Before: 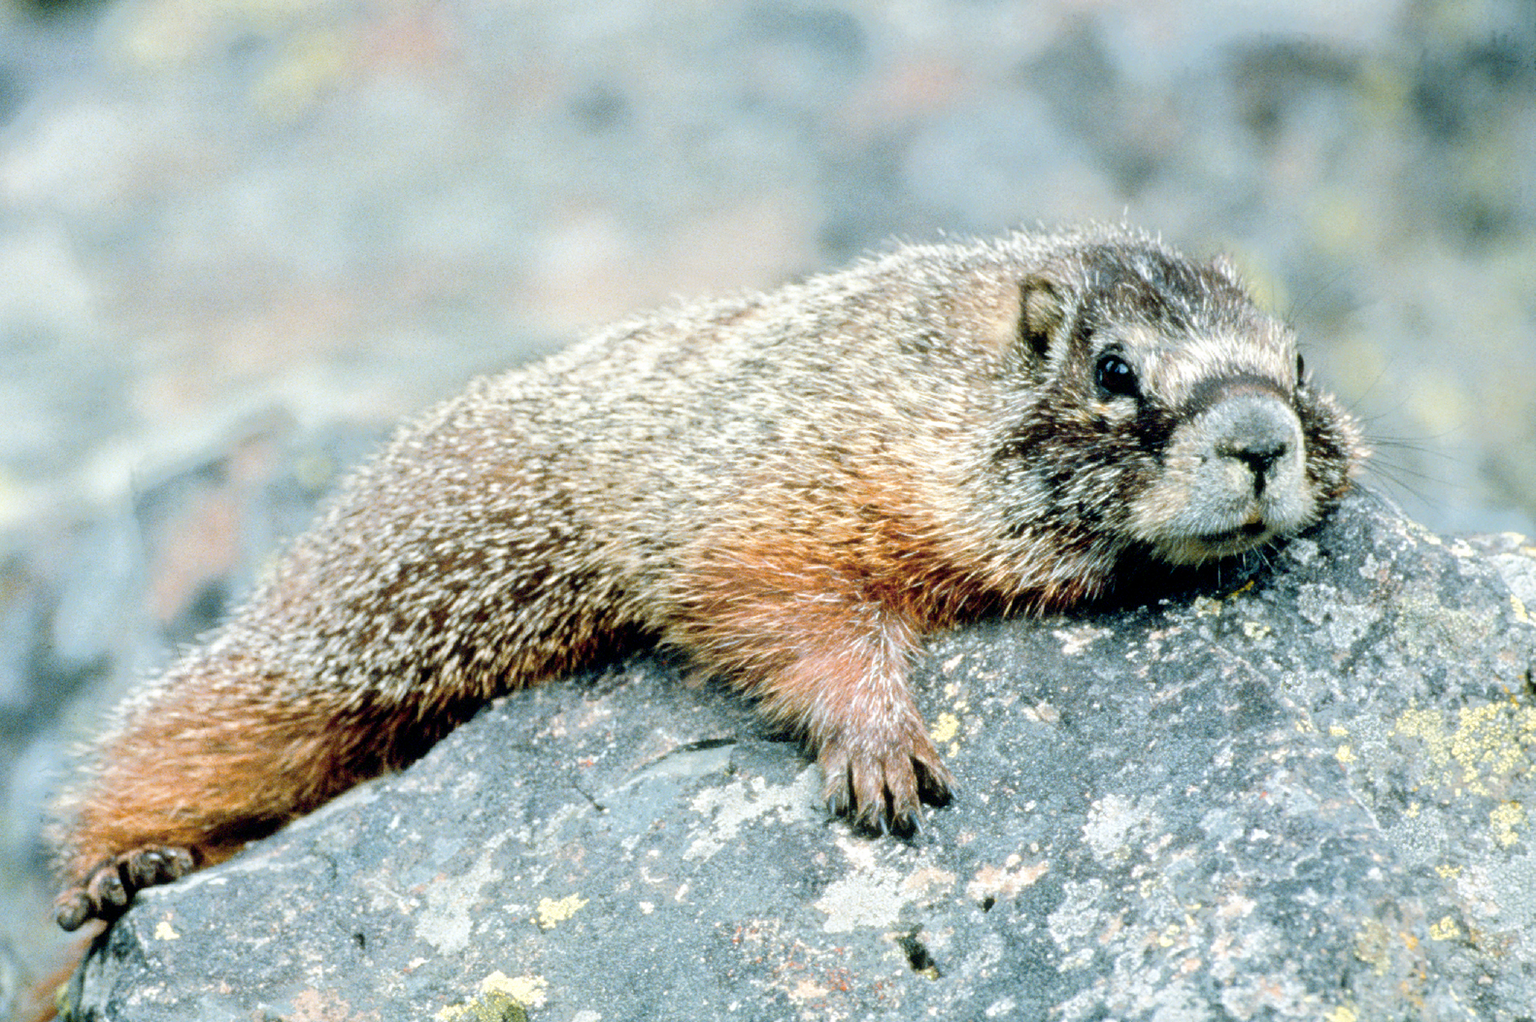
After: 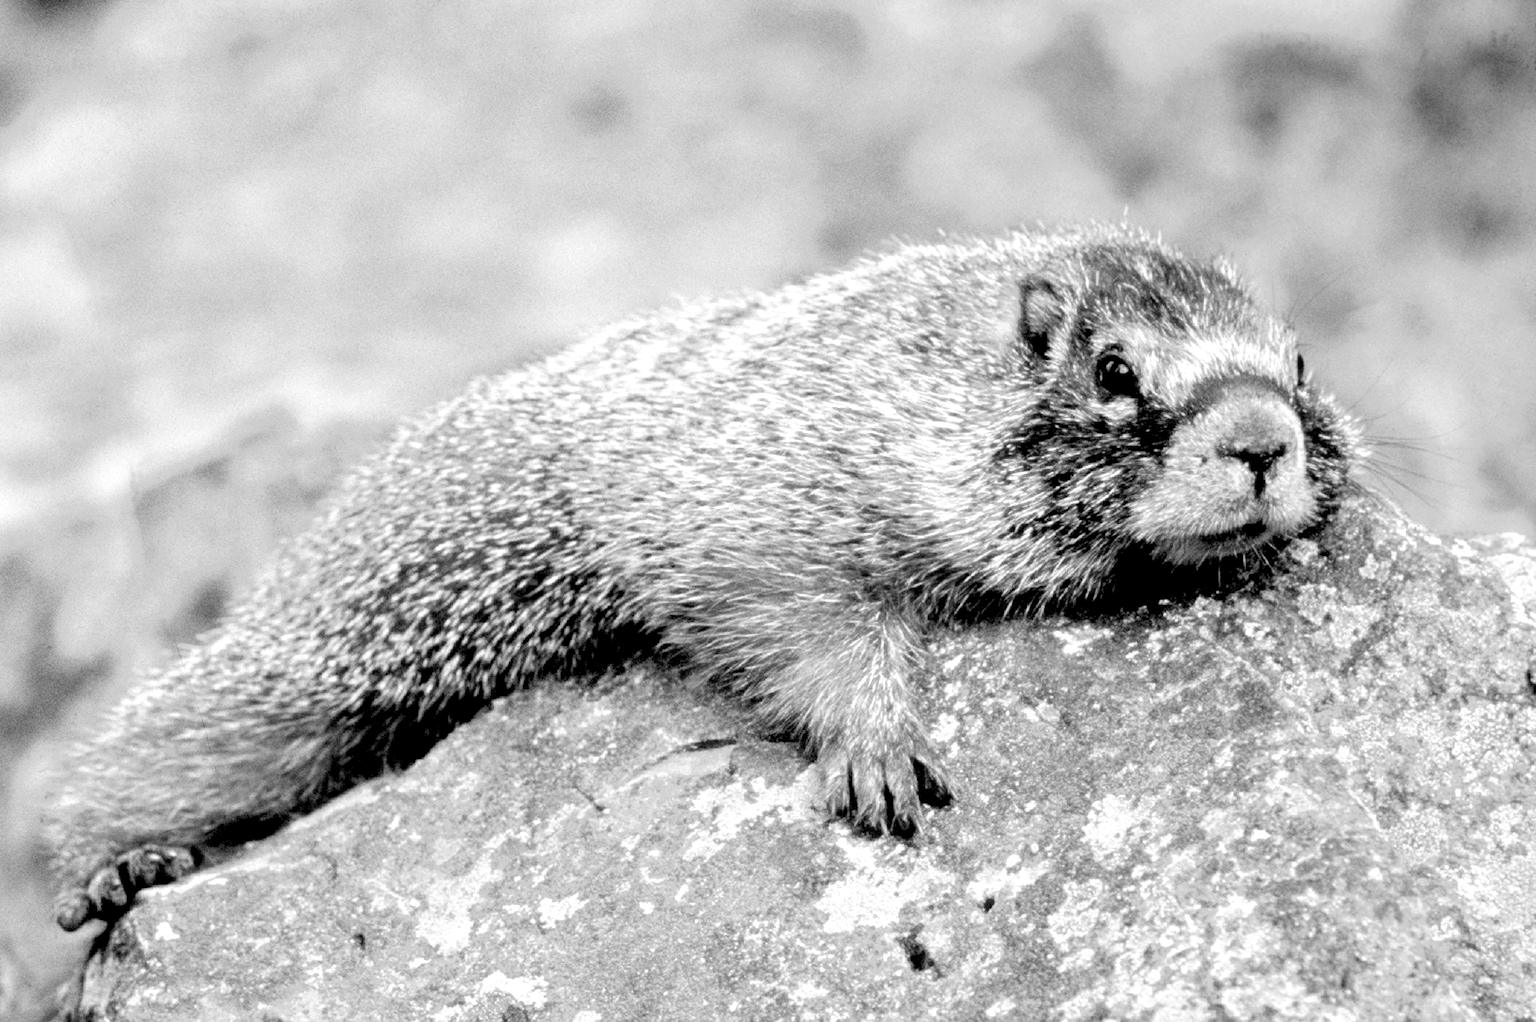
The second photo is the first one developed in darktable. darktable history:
color calibration: output gray [0.267, 0.423, 0.261, 0], illuminant same as pipeline (D50), adaptation none (bypass)
rgb levels: levels [[0.01, 0.419, 0.839], [0, 0.5, 1], [0, 0.5, 1]]
